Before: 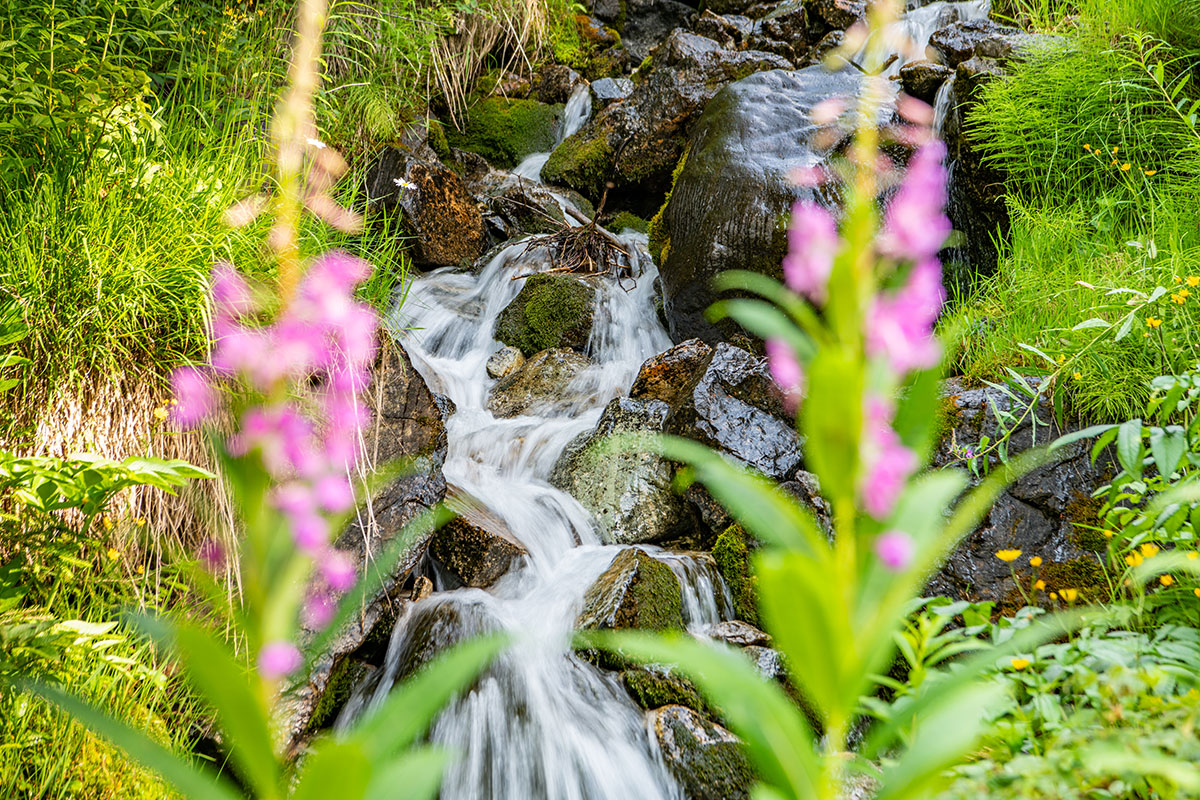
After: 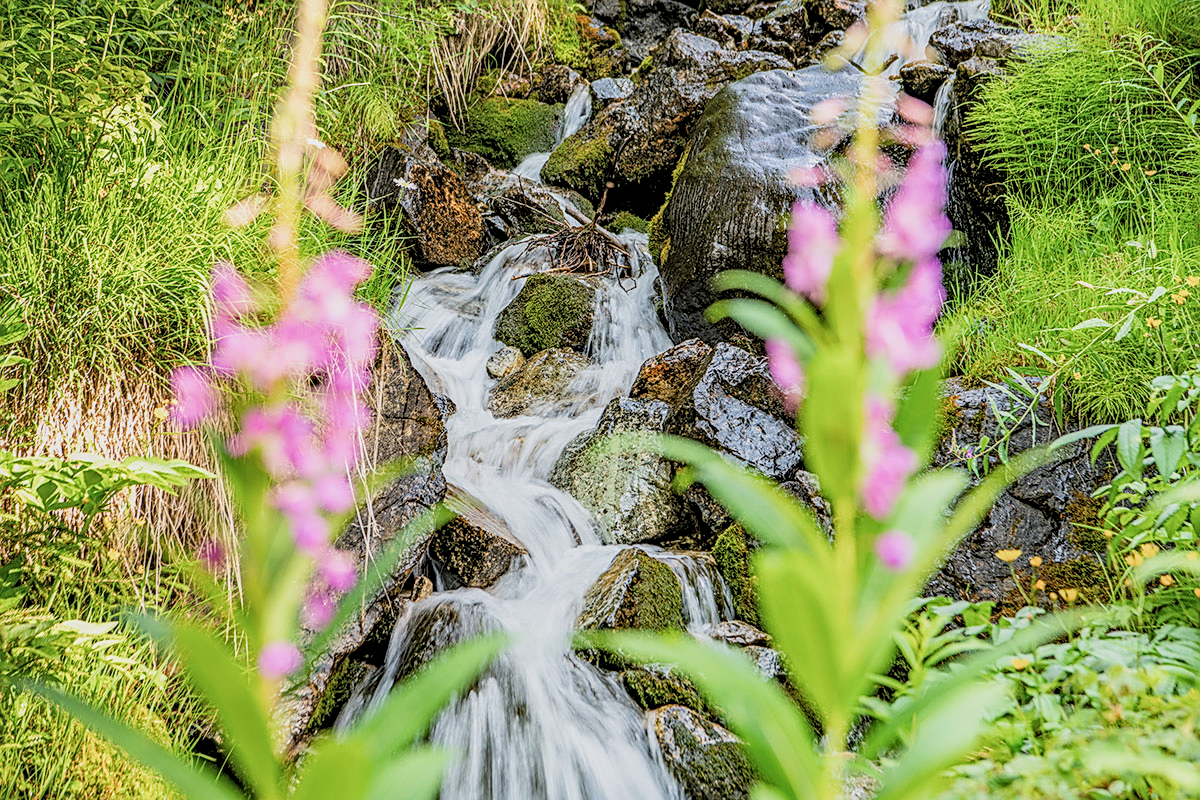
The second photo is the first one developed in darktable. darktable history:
tone equalizer: on, module defaults
contrast brightness saturation: brightness 0.15
sharpen: on, module defaults
filmic rgb: black relative exposure -13 EV, threshold 3 EV, target white luminance 85%, hardness 6.3, latitude 42.11%, contrast 0.858, shadows ↔ highlights balance 8.63%, color science v4 (2020), enable highlight reconstruction true
local contrast: detail 144%
